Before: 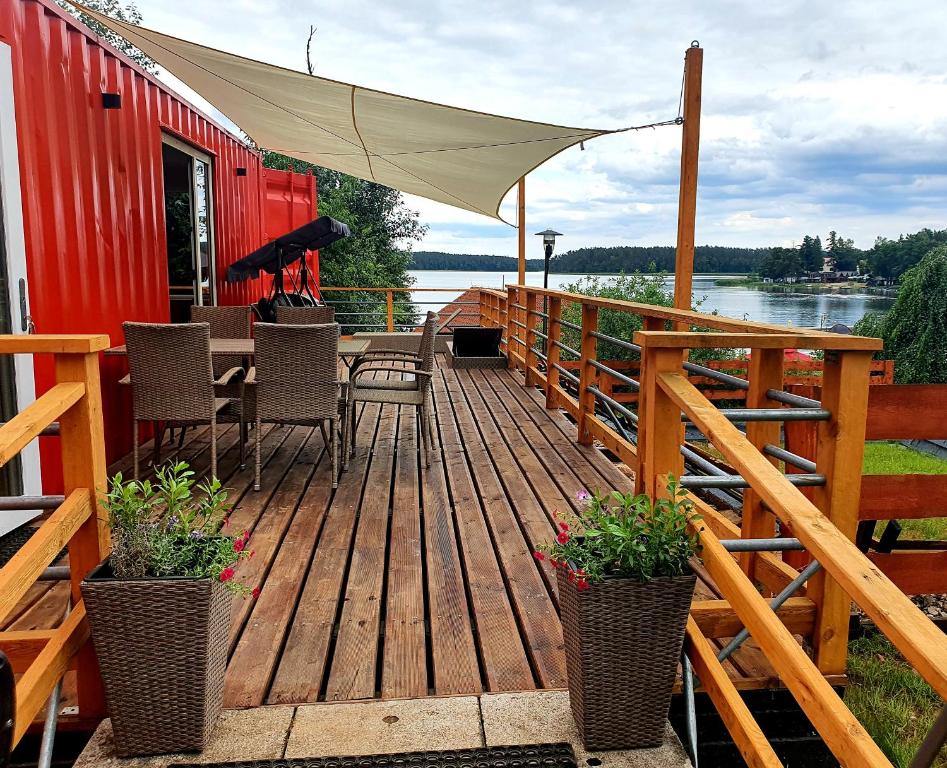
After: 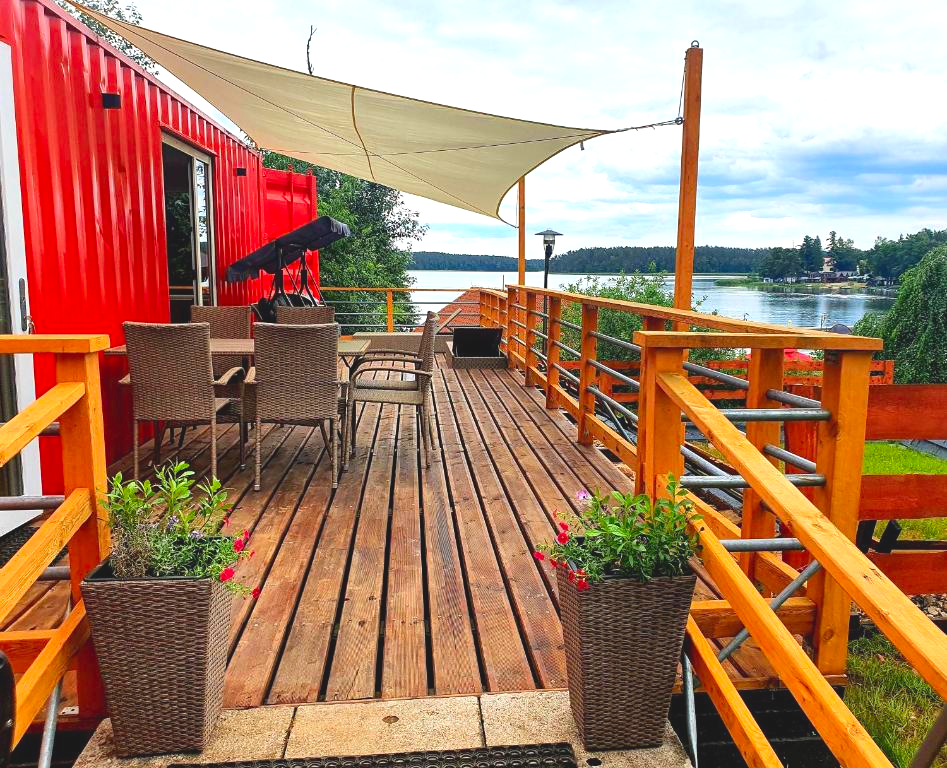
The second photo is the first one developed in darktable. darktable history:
contrast brightness saturation: contrast -0.172, saturation 0.187
exposure: black level correction 0, exposure 0.701 EV, compensate highlight preservation false
